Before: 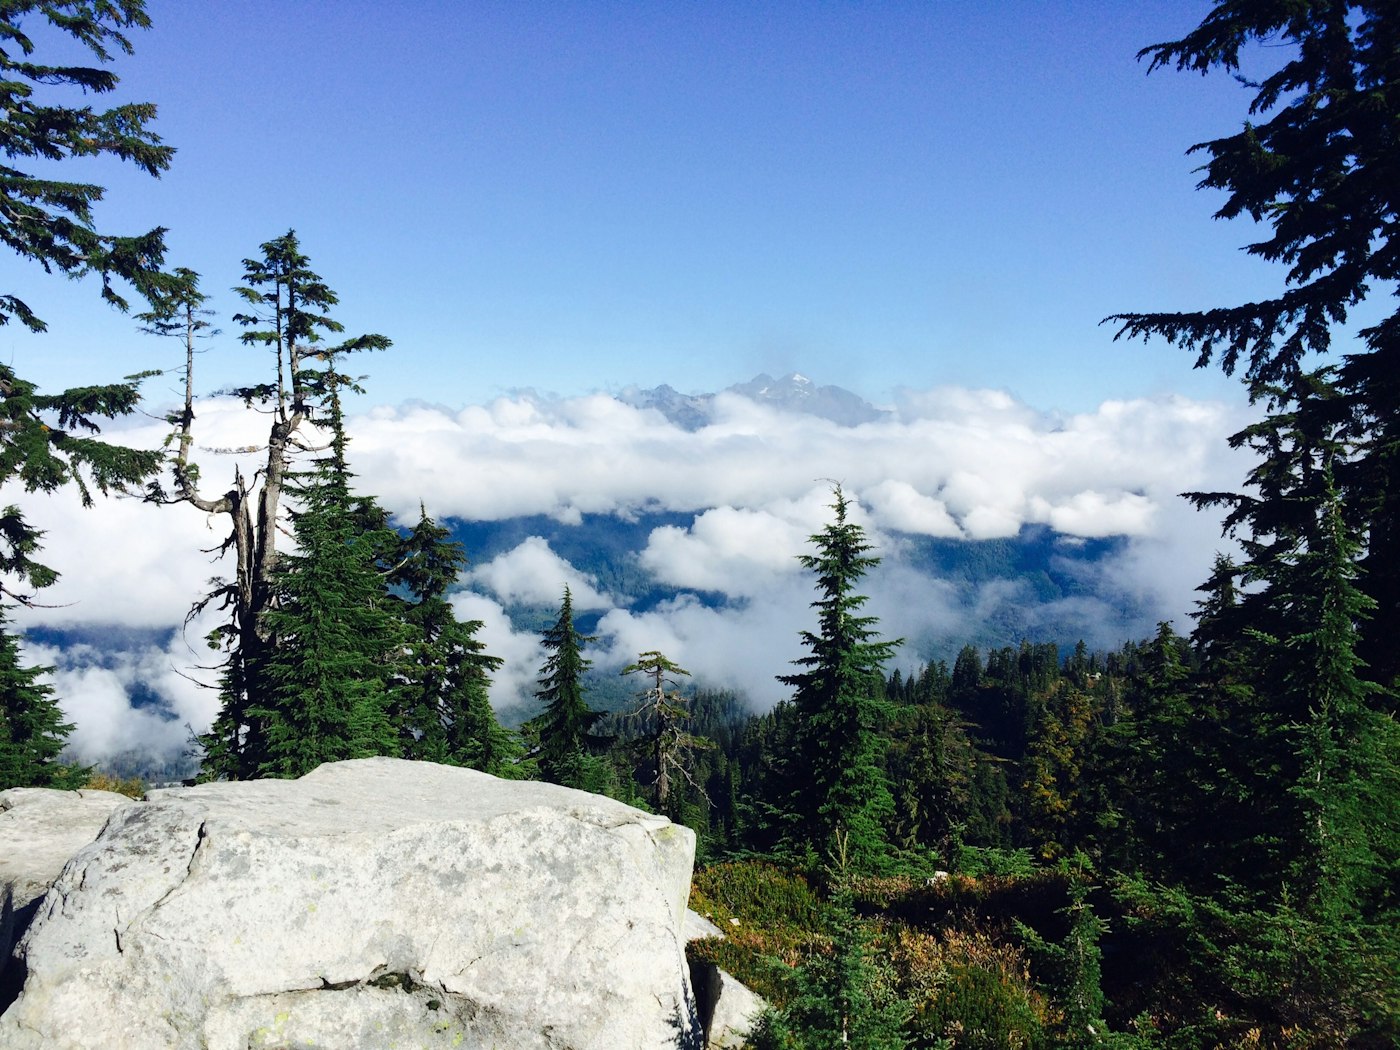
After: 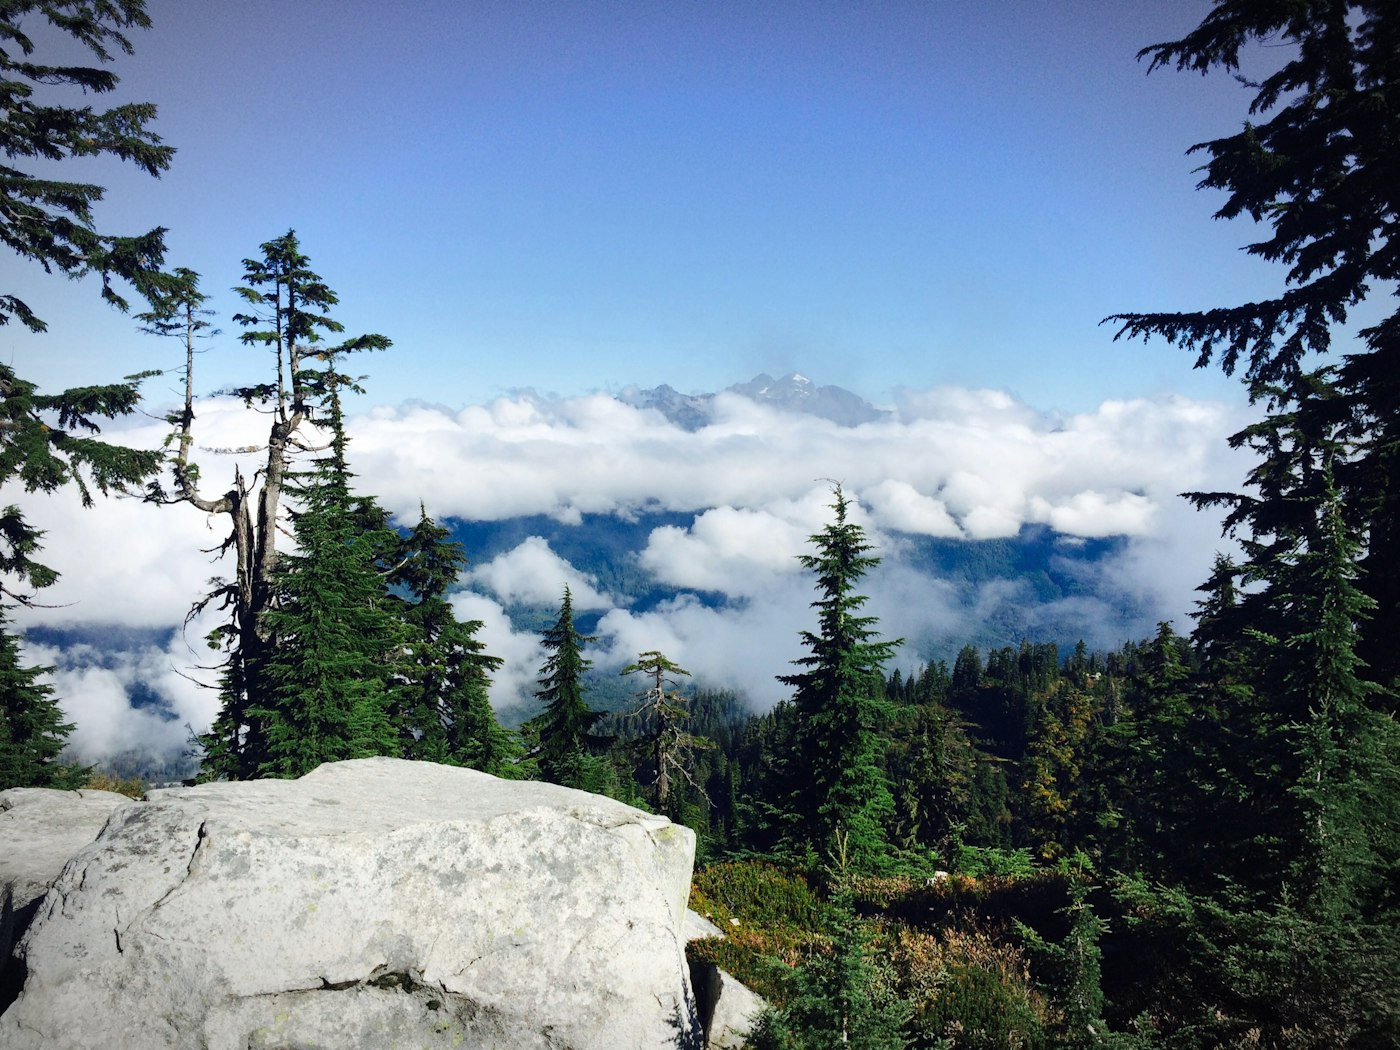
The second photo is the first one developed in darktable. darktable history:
vignetting: automatic ratio true
shadows and highlights: shadows 29.56, highlights -30.3, low approximation 0.01, soften with gaussian
